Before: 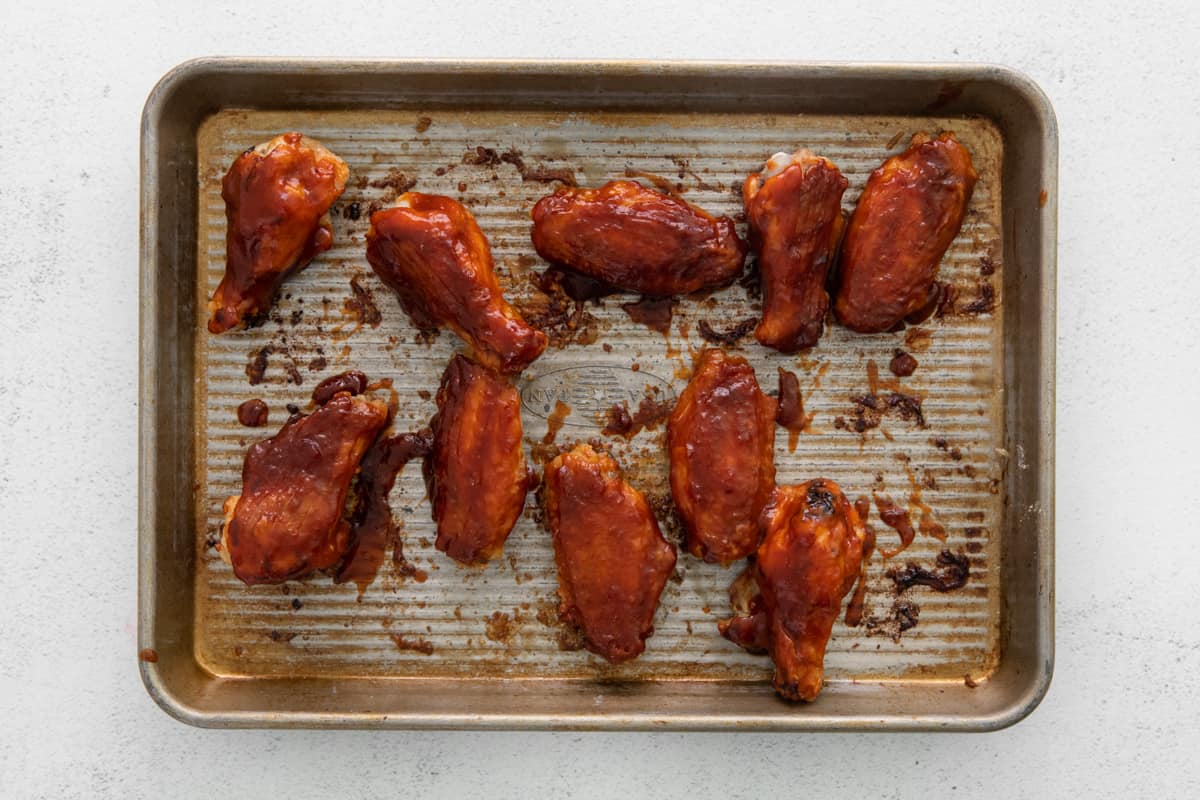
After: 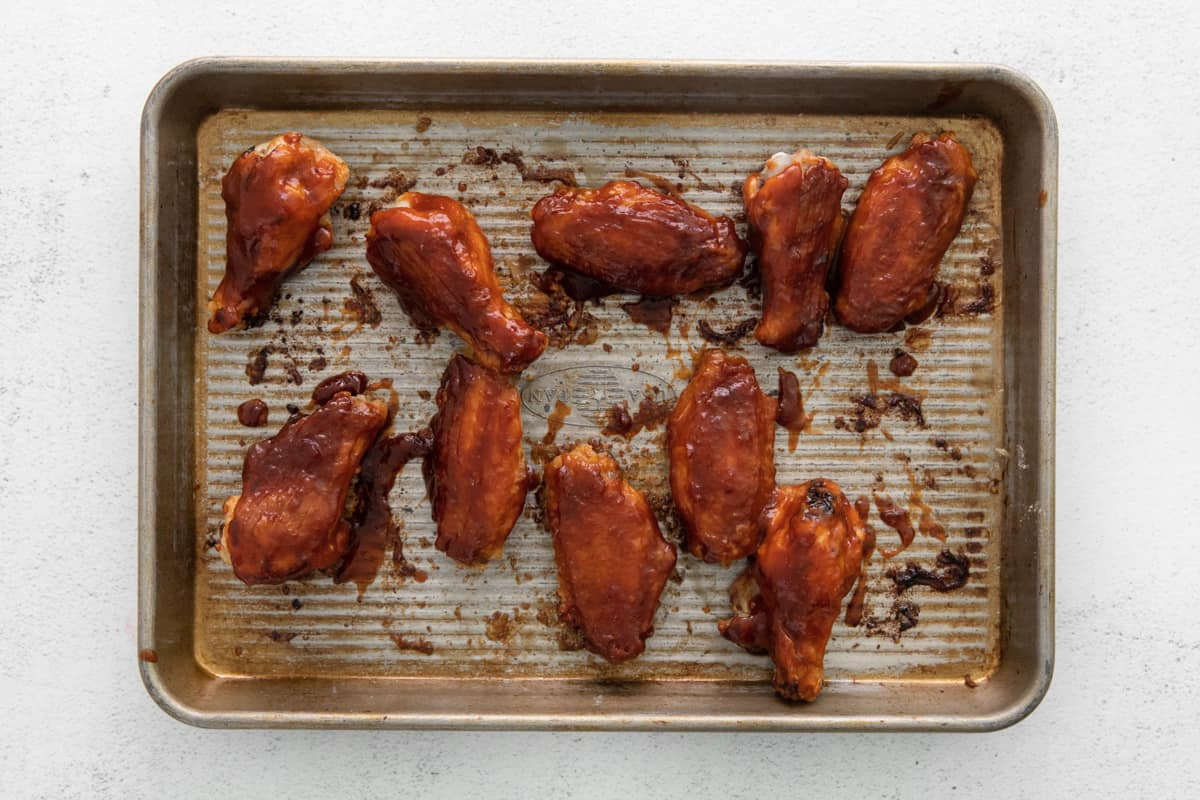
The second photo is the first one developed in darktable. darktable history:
color zones: curves: ch1 [(0, 0.469) (0.01, 0.469) (0.12, 0.446) (0.248, 0.469) (0.5, 0.5) (0.748, 0.5) (0.99, 0.469) (1, 0.469)]
levels: mode automatic, levels [0.116, 0.574, 1]
